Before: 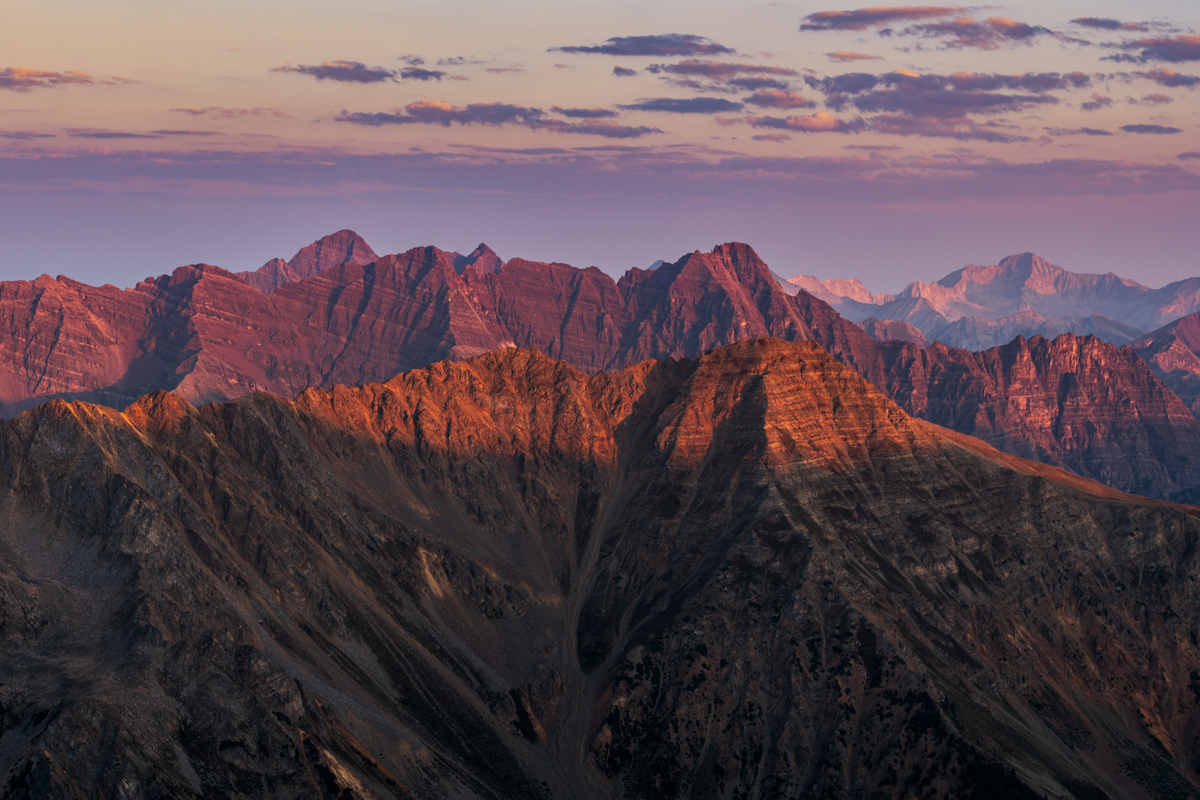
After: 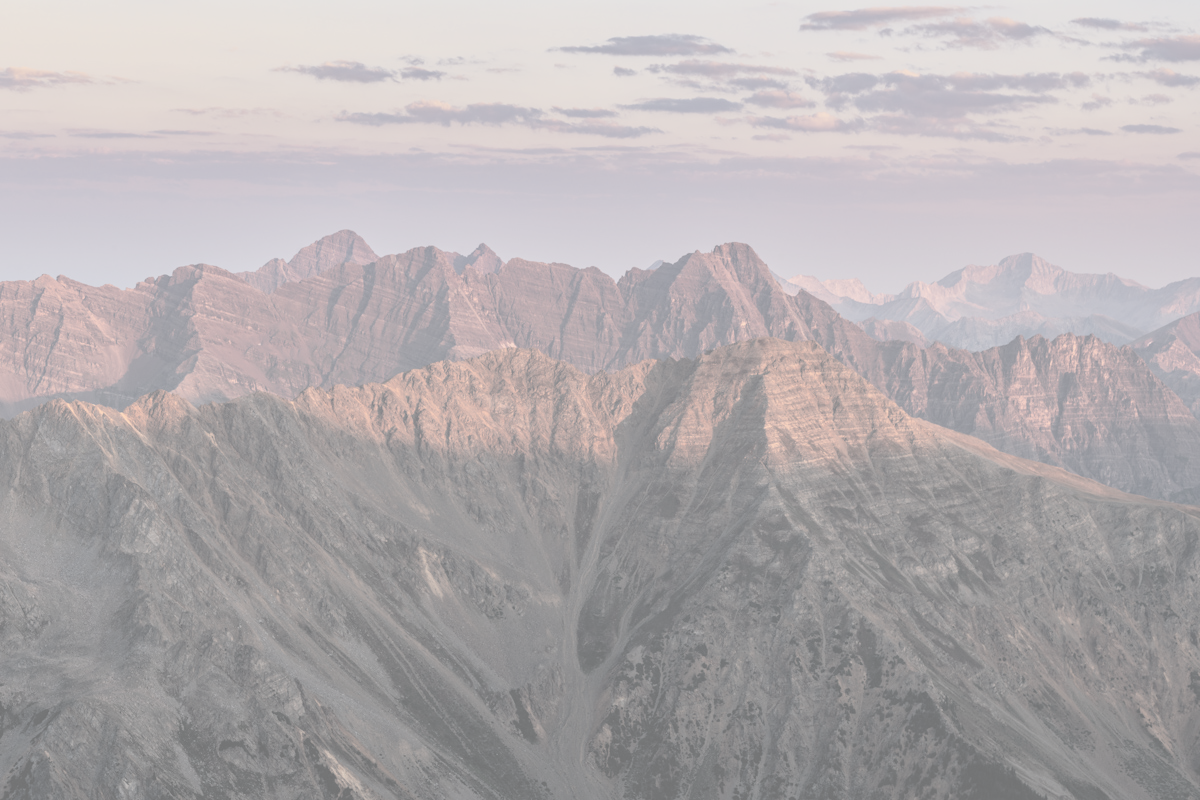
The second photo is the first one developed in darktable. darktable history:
contrast brightness saturation: contrast -0.32, brightness 0.733, saturation -0.781
exposure: black level correction 0, exposure 0.703 EV, compensate exposure bias true, compensate highlight preservation false
